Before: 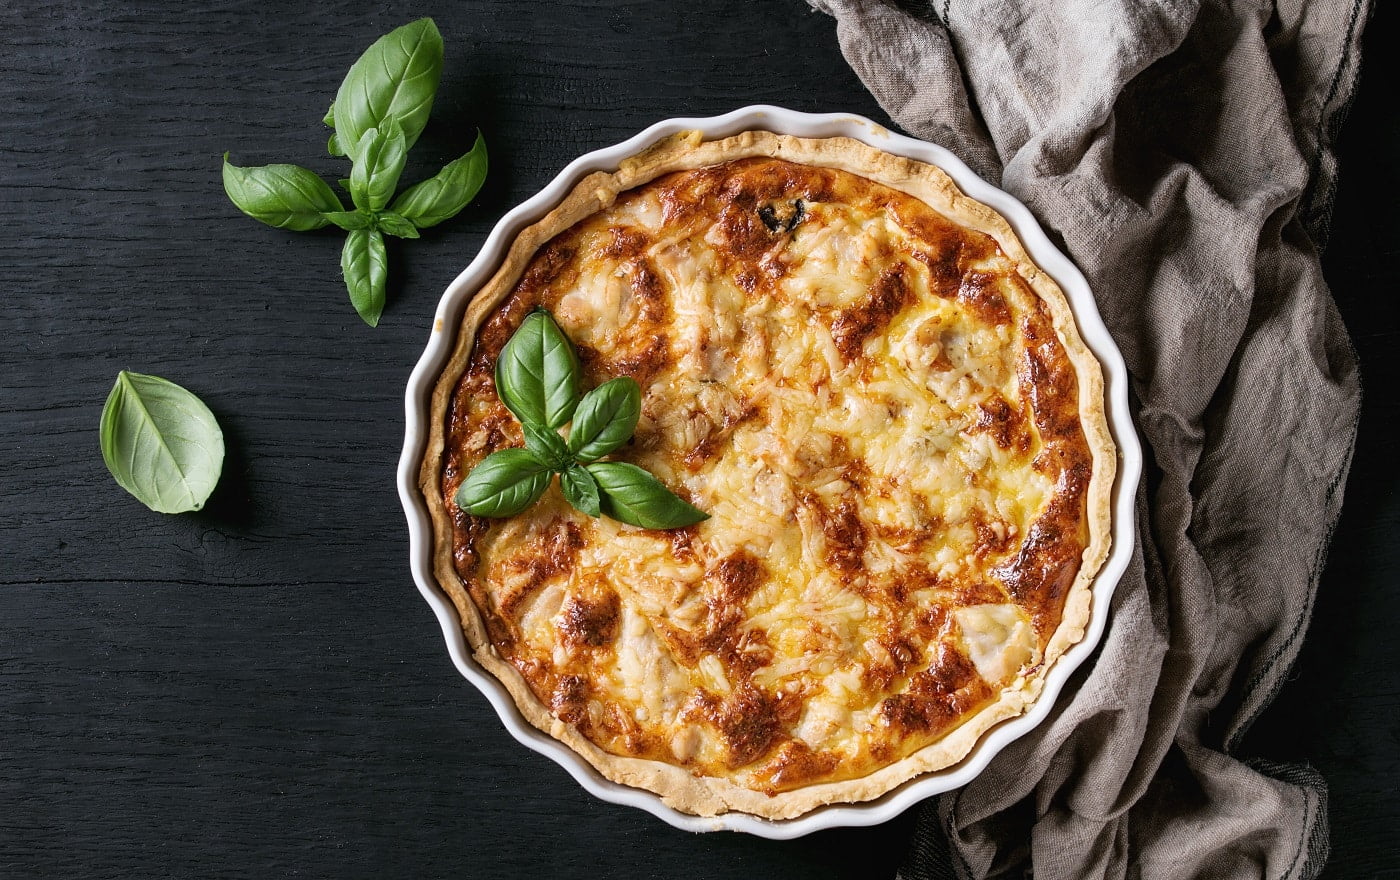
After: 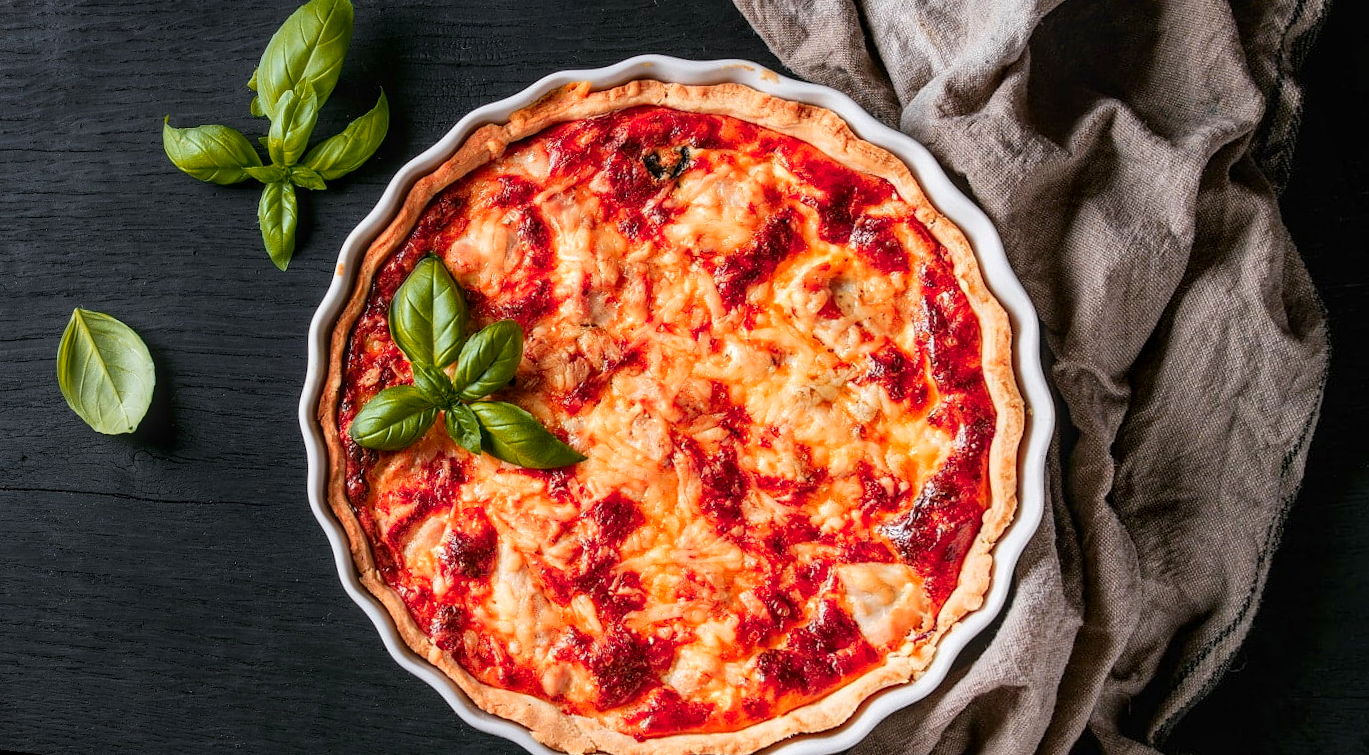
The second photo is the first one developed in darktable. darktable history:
local contrast: on, module defaults
white balance: emerald 1
rotate and perspective: rotation 1.69°, lens shift (vertical) -0.023, lens shift (horizontal) -0.291, crop left 0.025, crop right 0.988, crop top 0.092, crop bottom 0.842
color zones: curves: ch1 [(0.24, 0.629) (0.75, 0.5)]; ch2 [(0.255, 0.454) (0.745, 0.491)], mix 102.12%
